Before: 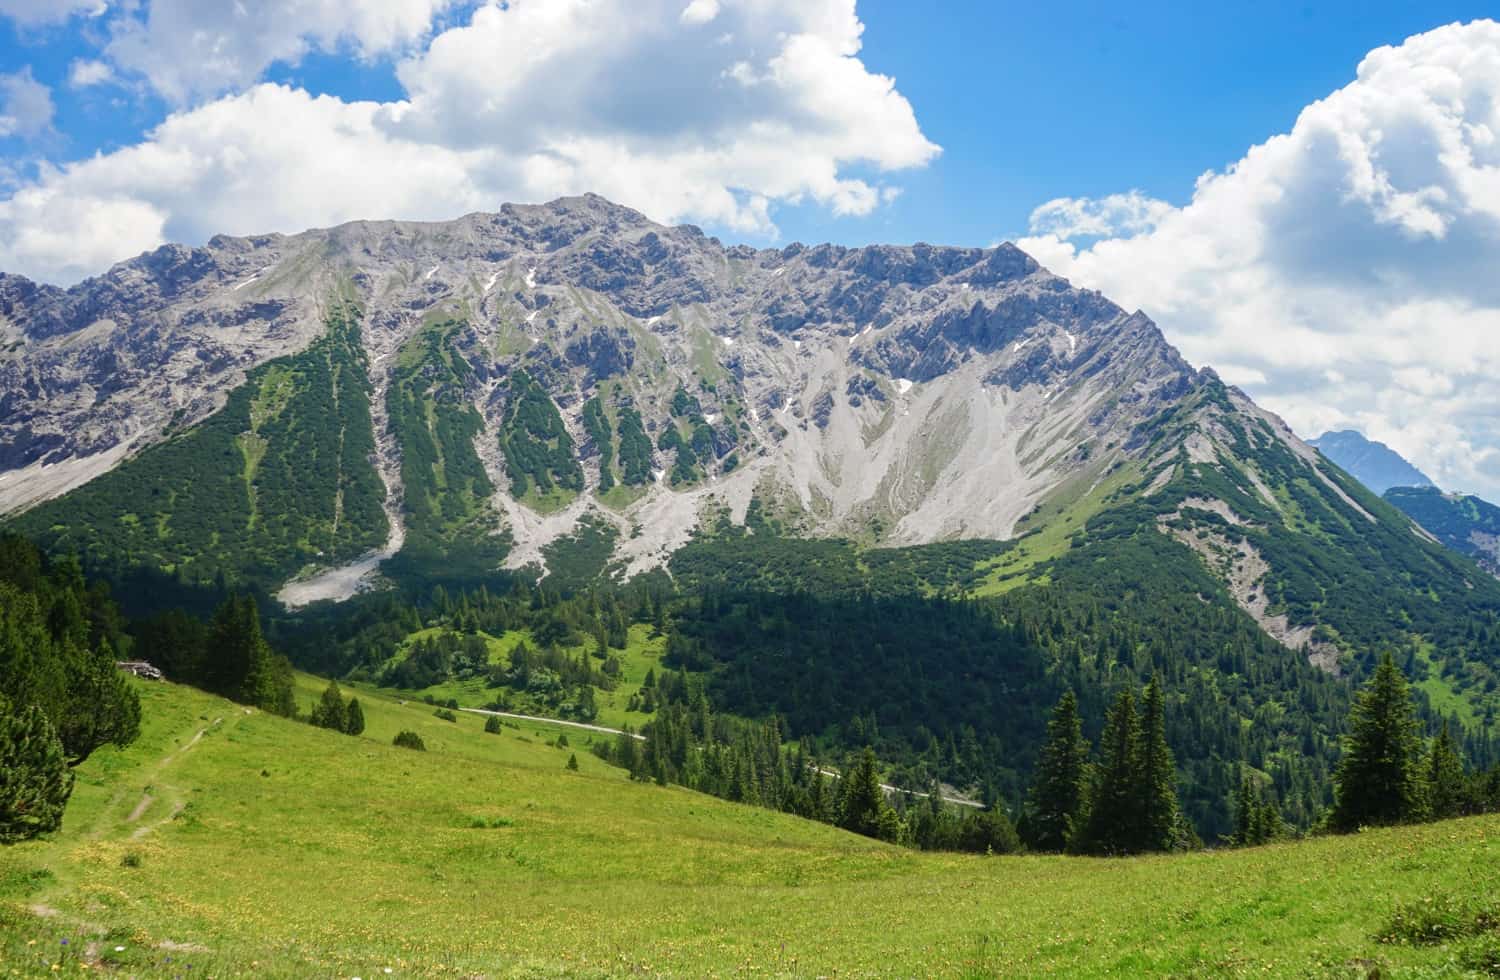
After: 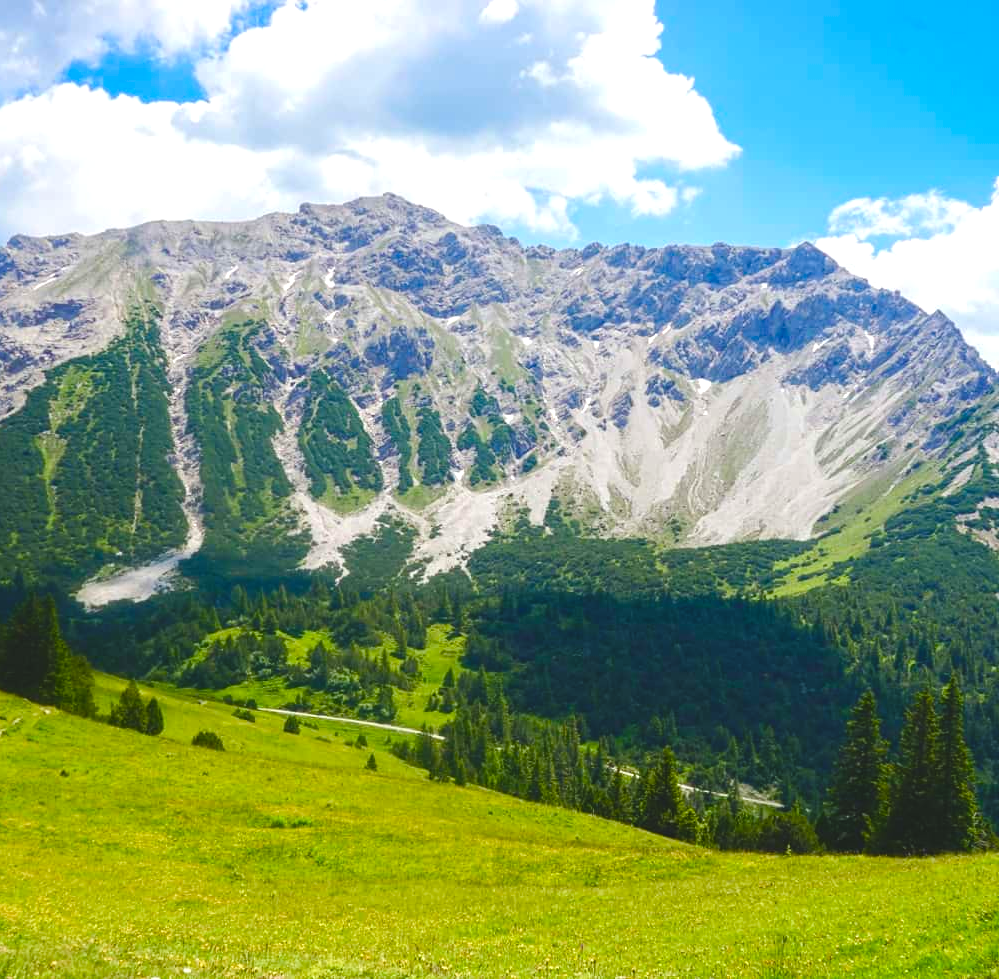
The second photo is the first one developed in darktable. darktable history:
color balance rgb: perceptual saturation grading › global saturation 20%, perceptual saturation grading › highlights -25%, perceptual saturation grading › shadows 25%, global vibrance 50%
crop and rotate: left 13.409%, right 19.924%
tone equalizer: -8 EV -0.417 EV, -7 EV -0.389 EV, -6 EV -0.333 EV, -5 EV -0.222 EV, -3 EV 0.222 EV, -2 EV 0.333 EV, -1 EV 0.389 EV, +0 EV 0.417 EV, edges refinement/feathering 500, mask exposure compensation -1.57 EV, preserve details no
color balance: lift [1.007, 1, 1, 1], gamma [1.097, 1, 1, 1]
